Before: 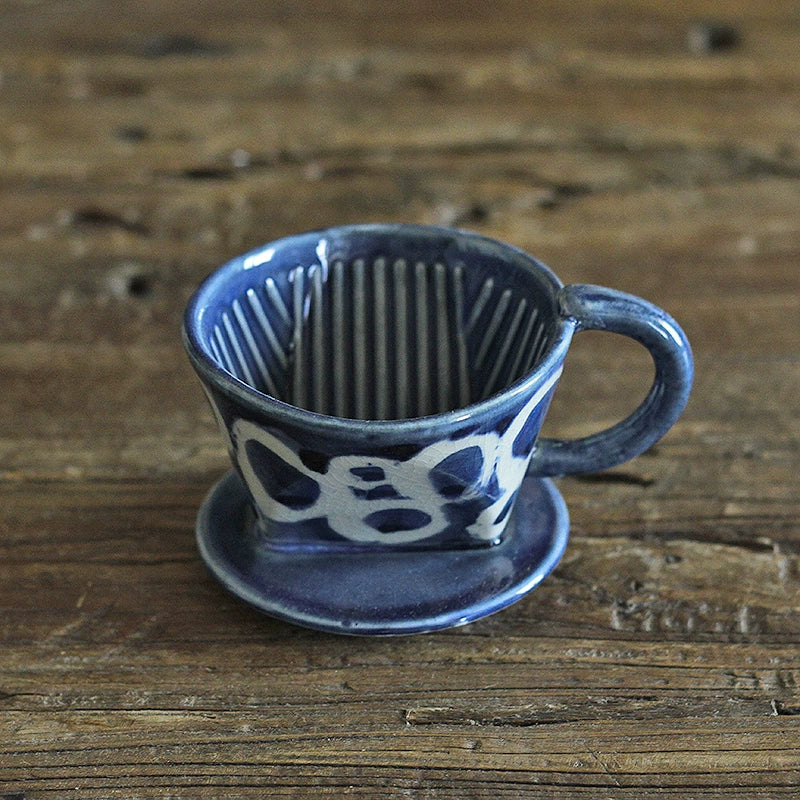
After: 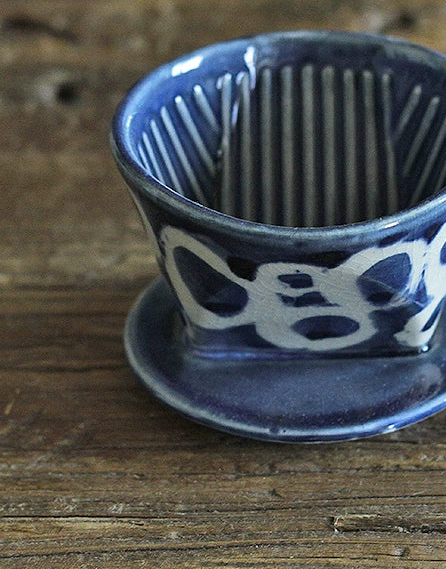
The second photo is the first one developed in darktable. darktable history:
crop: left 9.122%, top 24.133%, right 35.012%, bottom 4.633%
